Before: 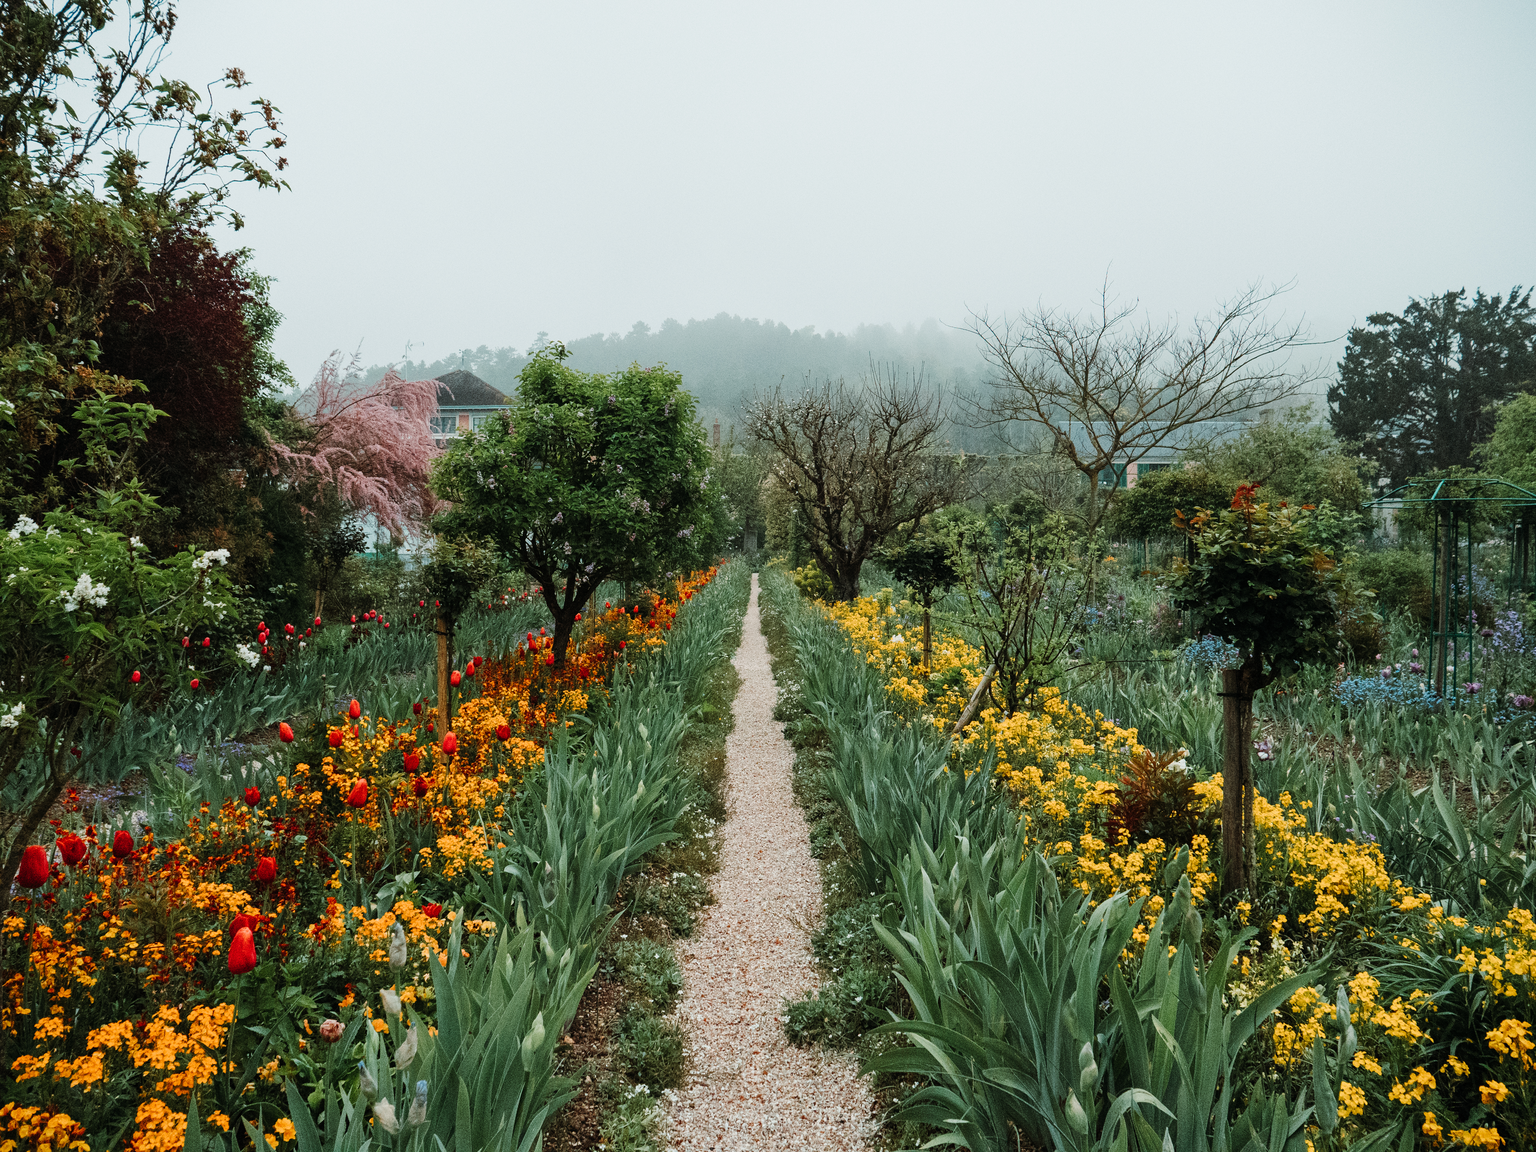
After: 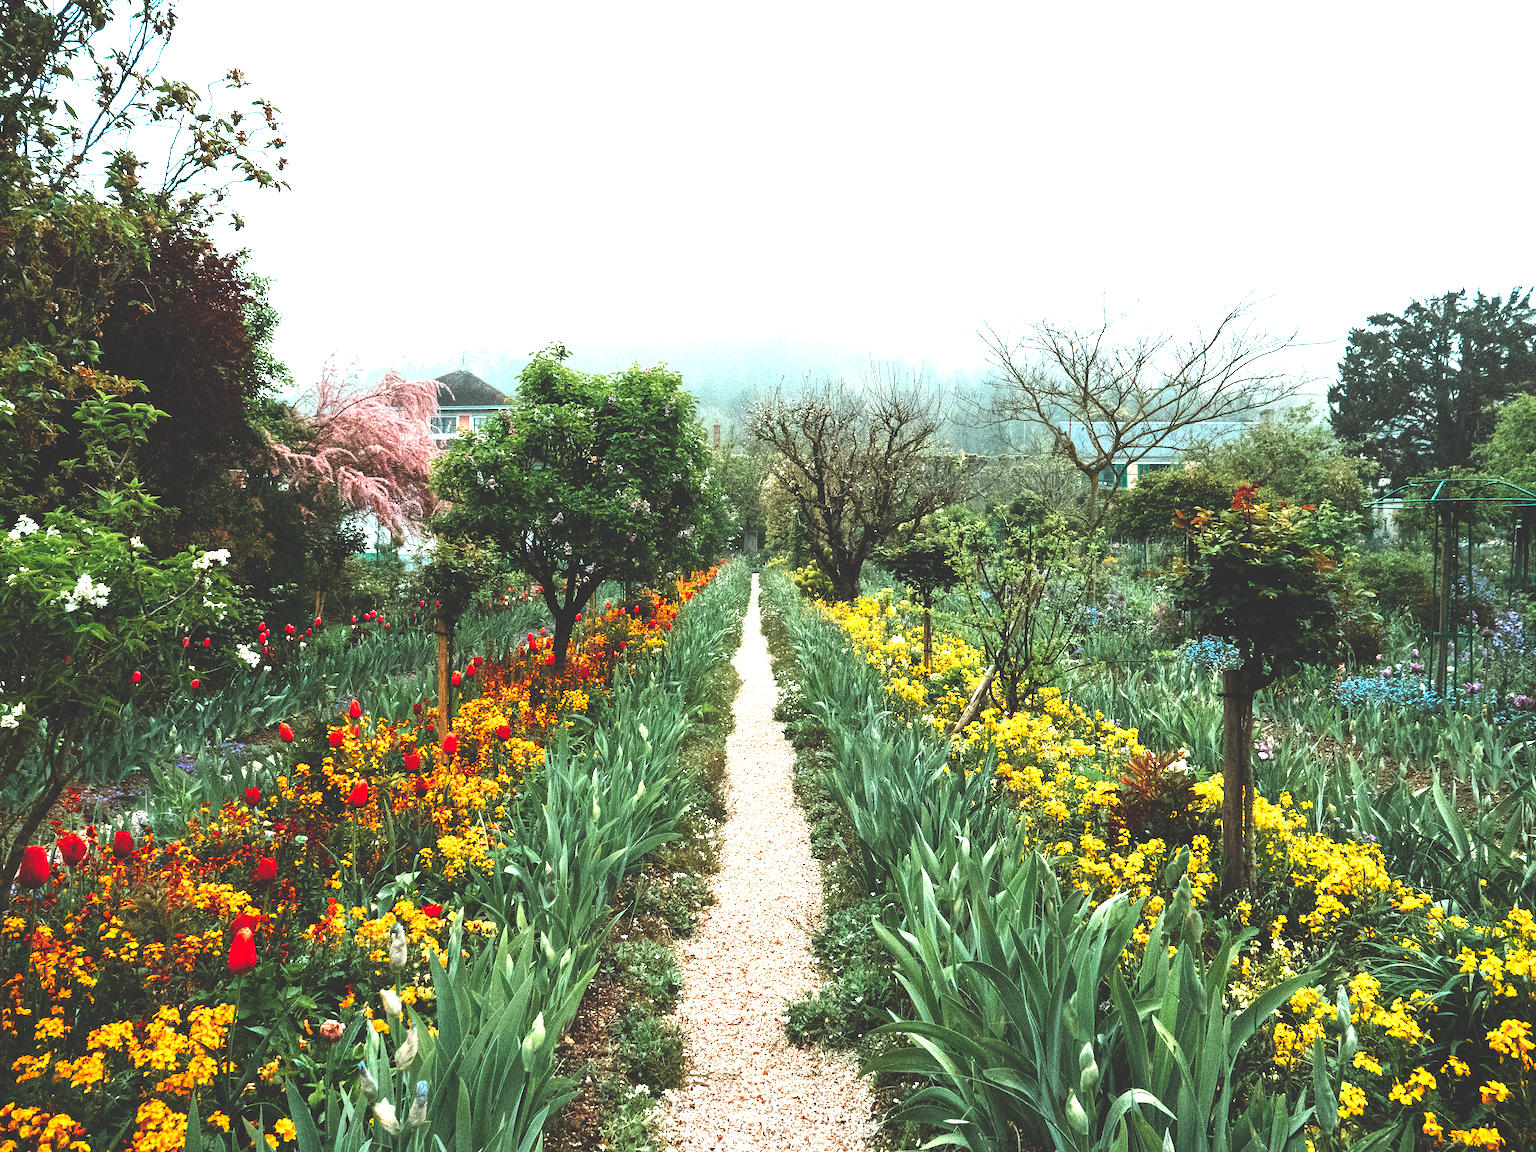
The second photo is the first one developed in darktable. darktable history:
rgb curve: curves: ch0 [(0, 0.186) (0.314, 0.284) (0.775, 0.708) (1, 1)], compensate middle gray true, preserve colors none
exposure: black level correction 0, exposure 1.3 EV, compensate highlight preservation false
